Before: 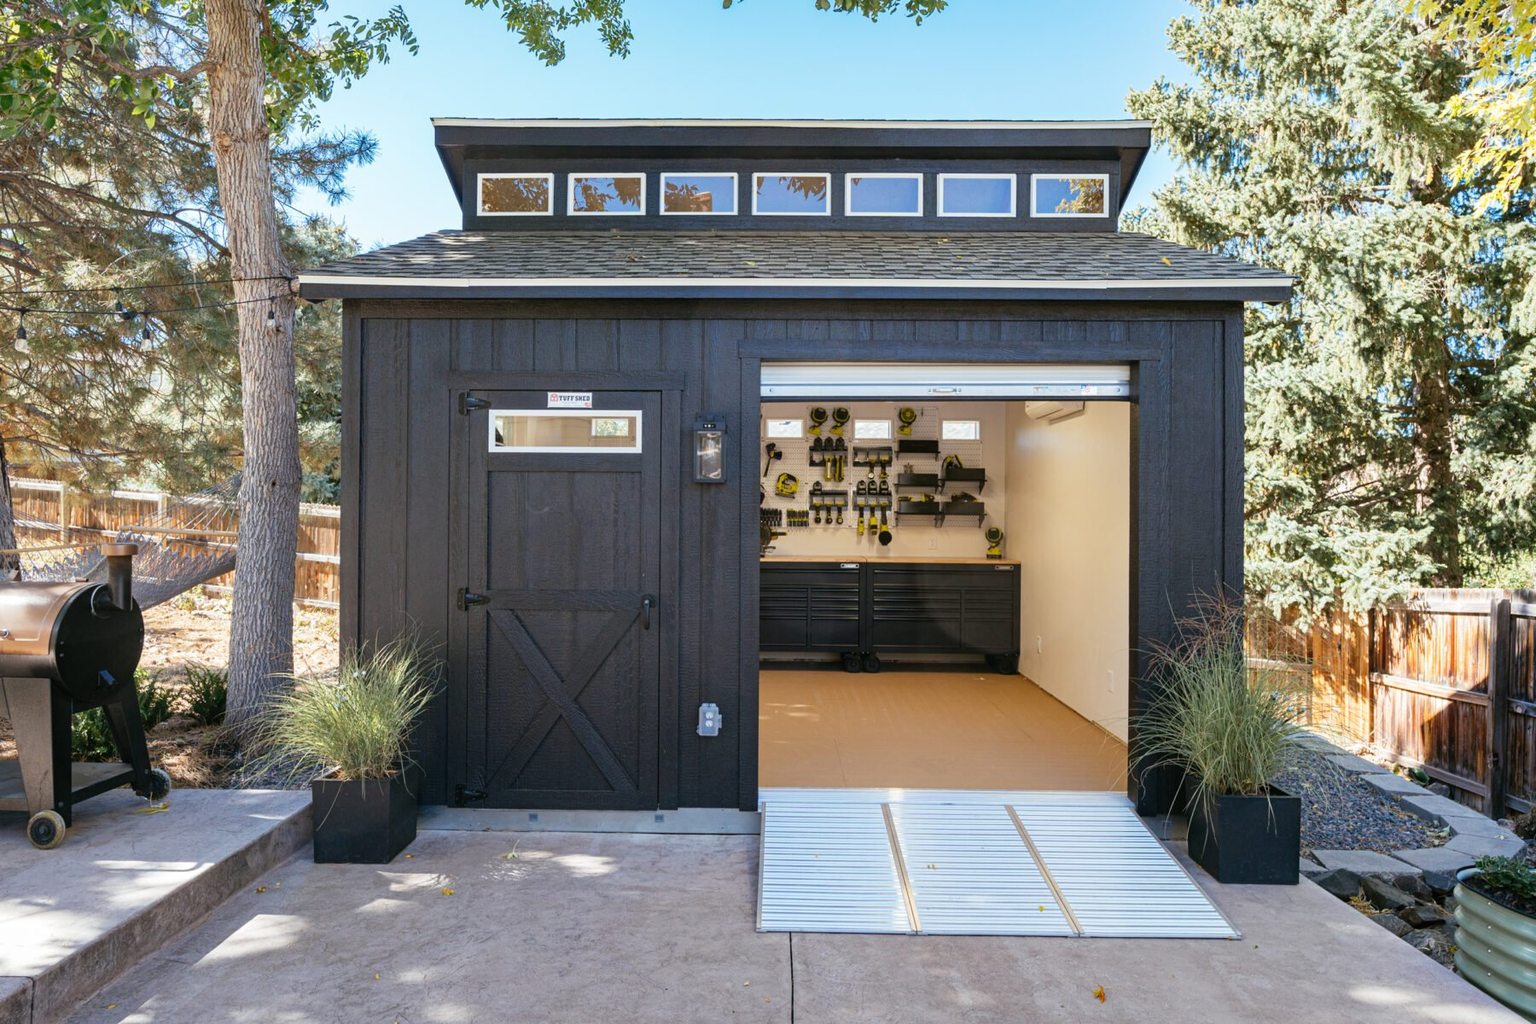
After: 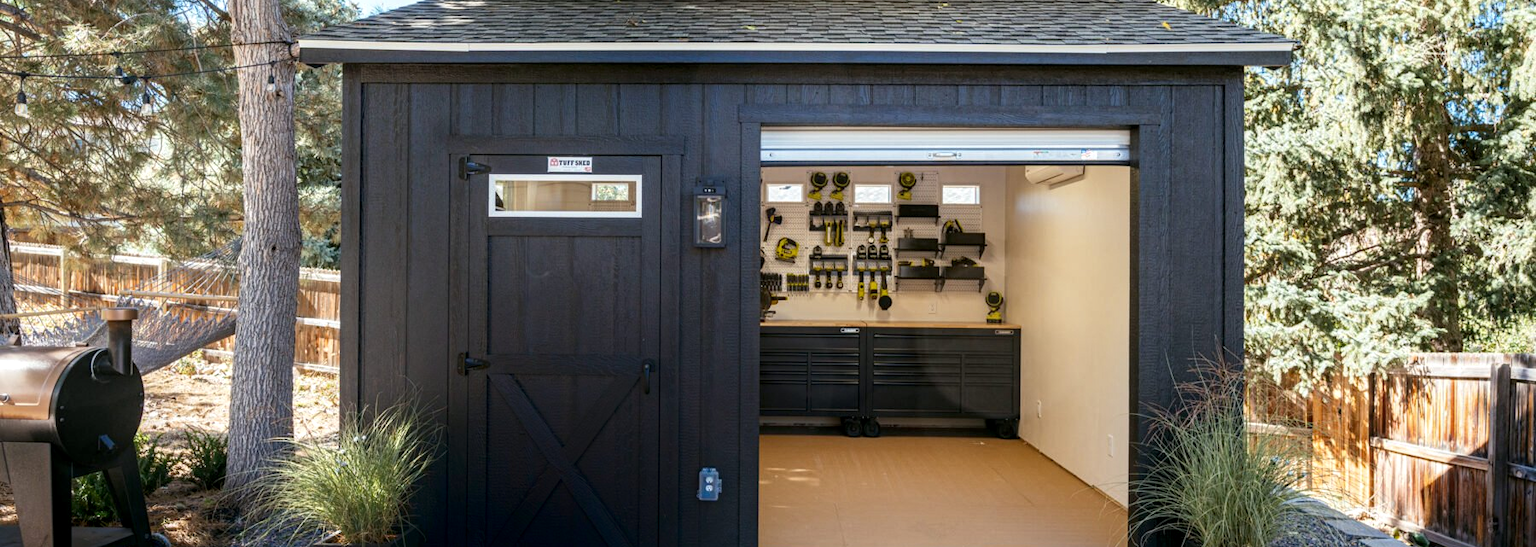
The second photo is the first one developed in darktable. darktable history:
local contrast: detail 130%
crop and rotate: top 23.043%, bottom 23.437%
shadows and highlights: shadows -90, highlights 90, soften with gaussian
